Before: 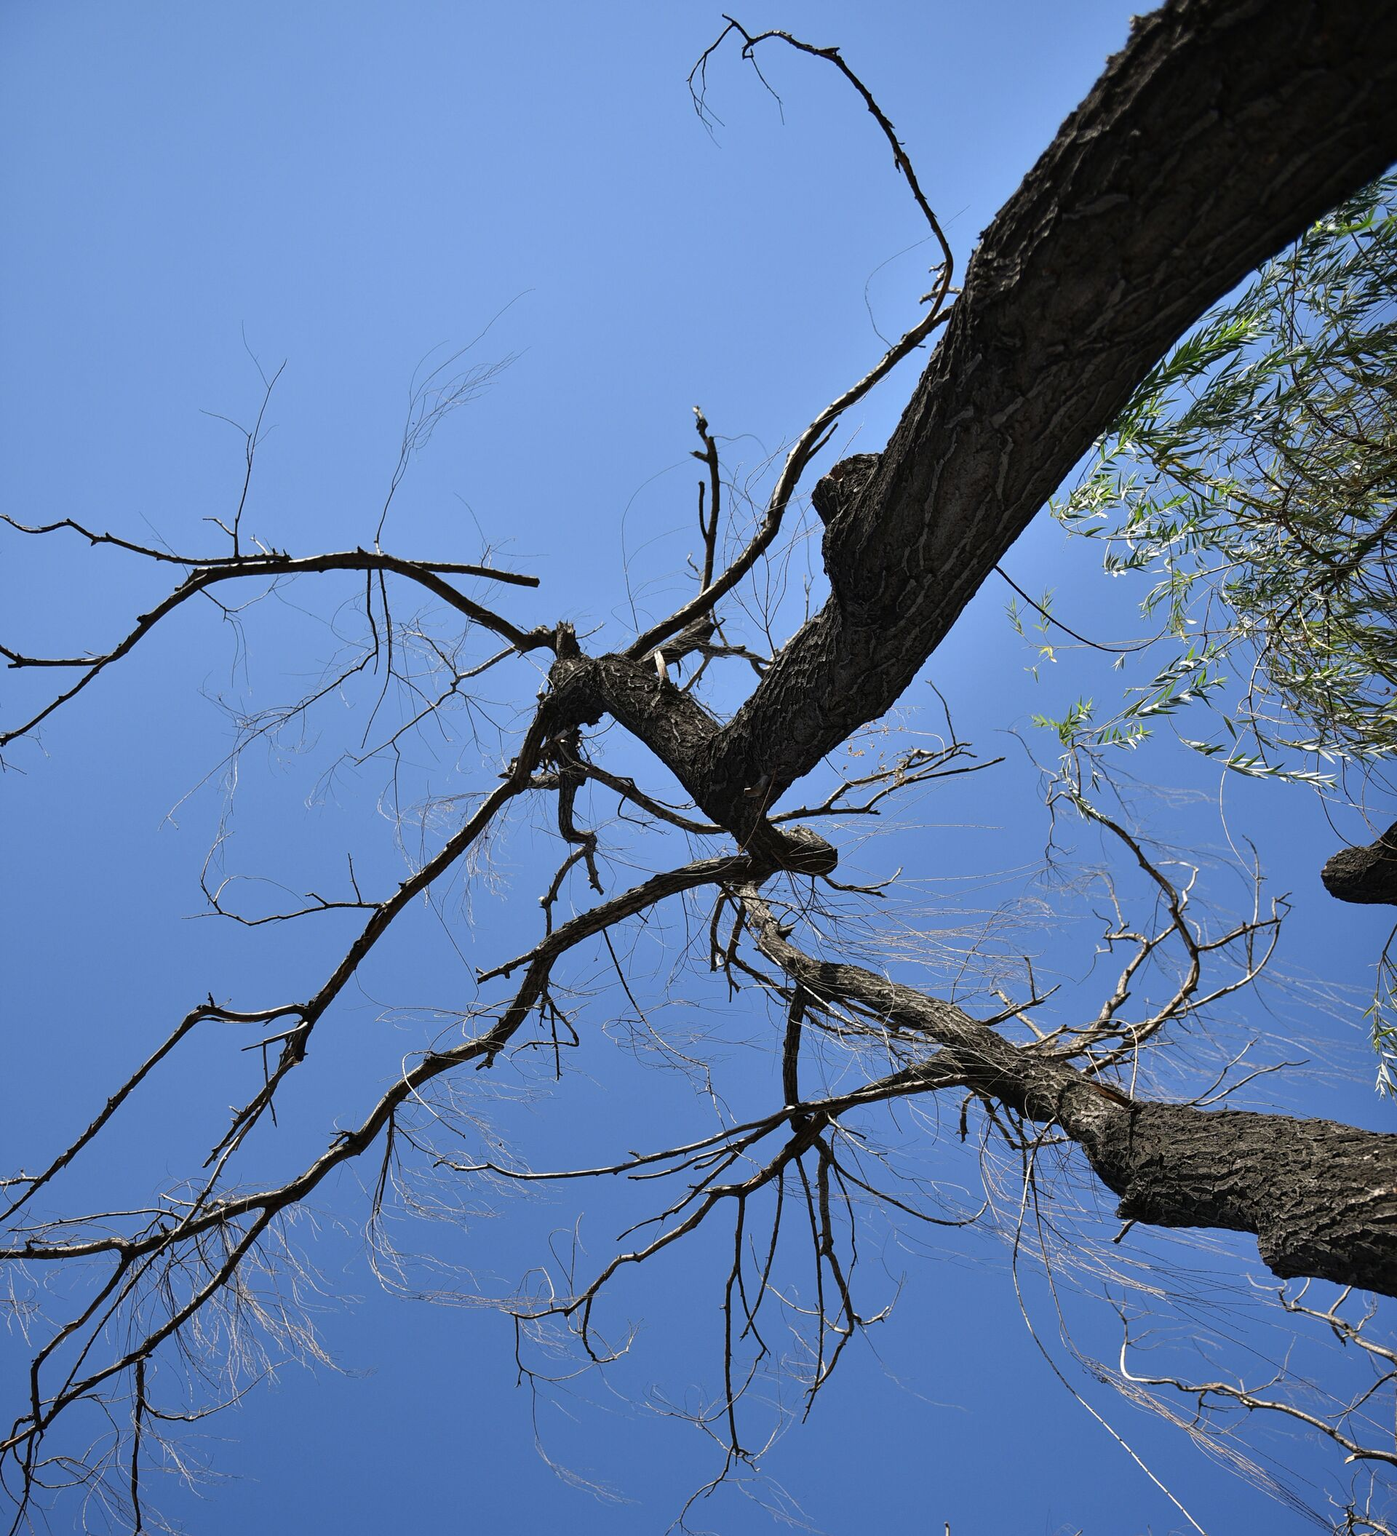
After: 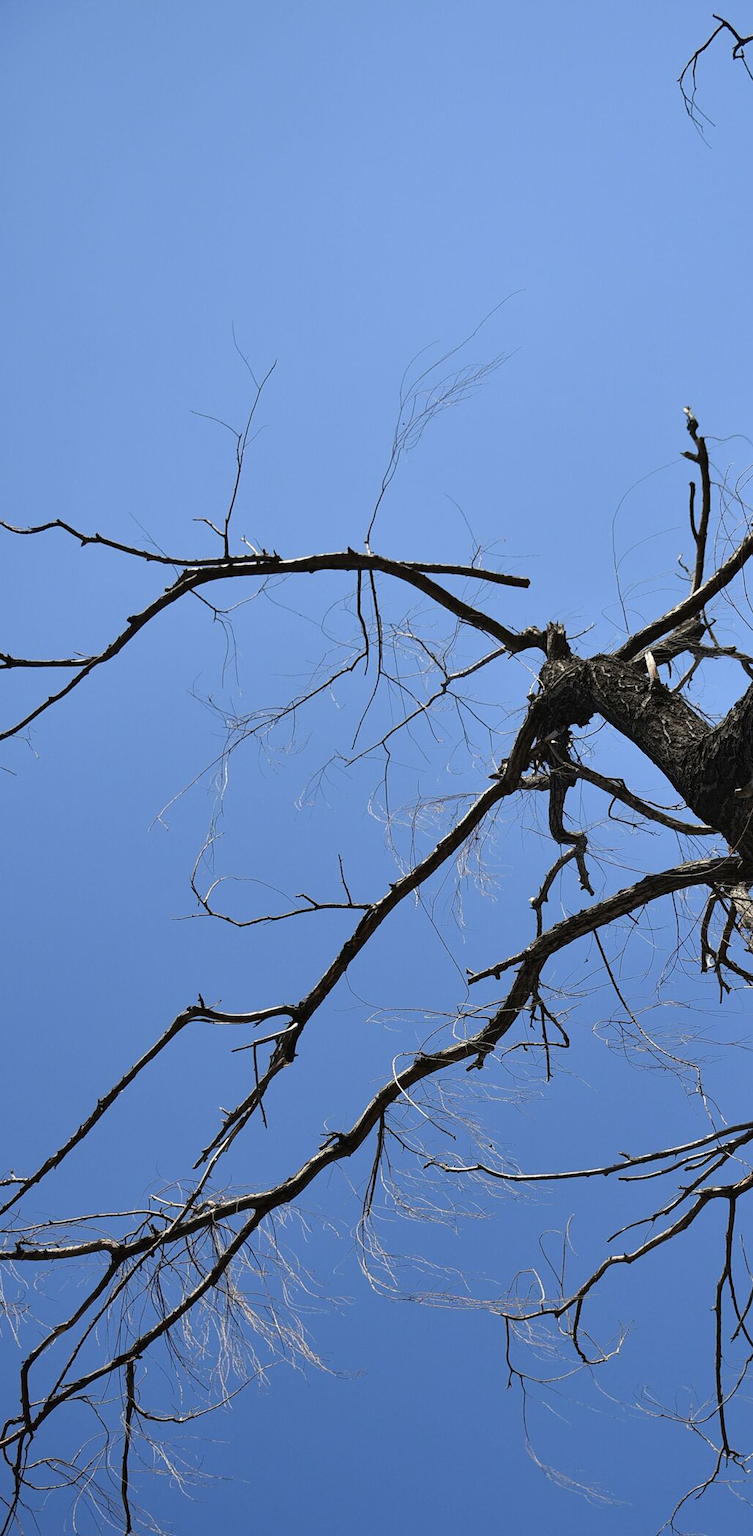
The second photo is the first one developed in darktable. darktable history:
crop: left 0.758%, right 45.336%, bottom 0.086%
